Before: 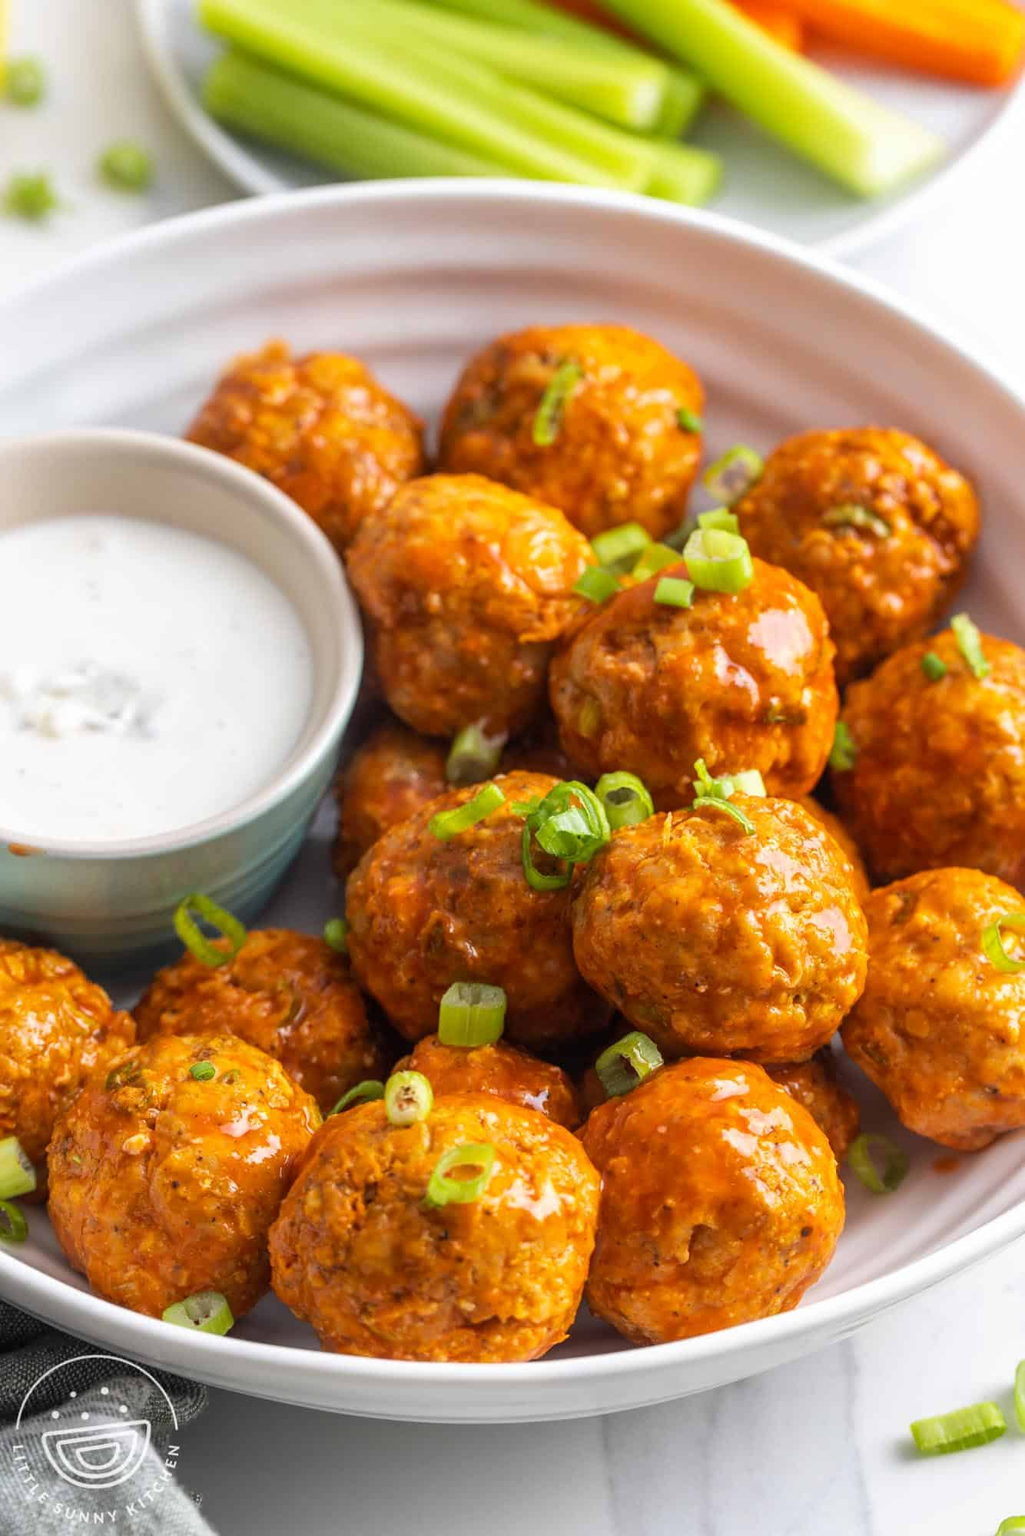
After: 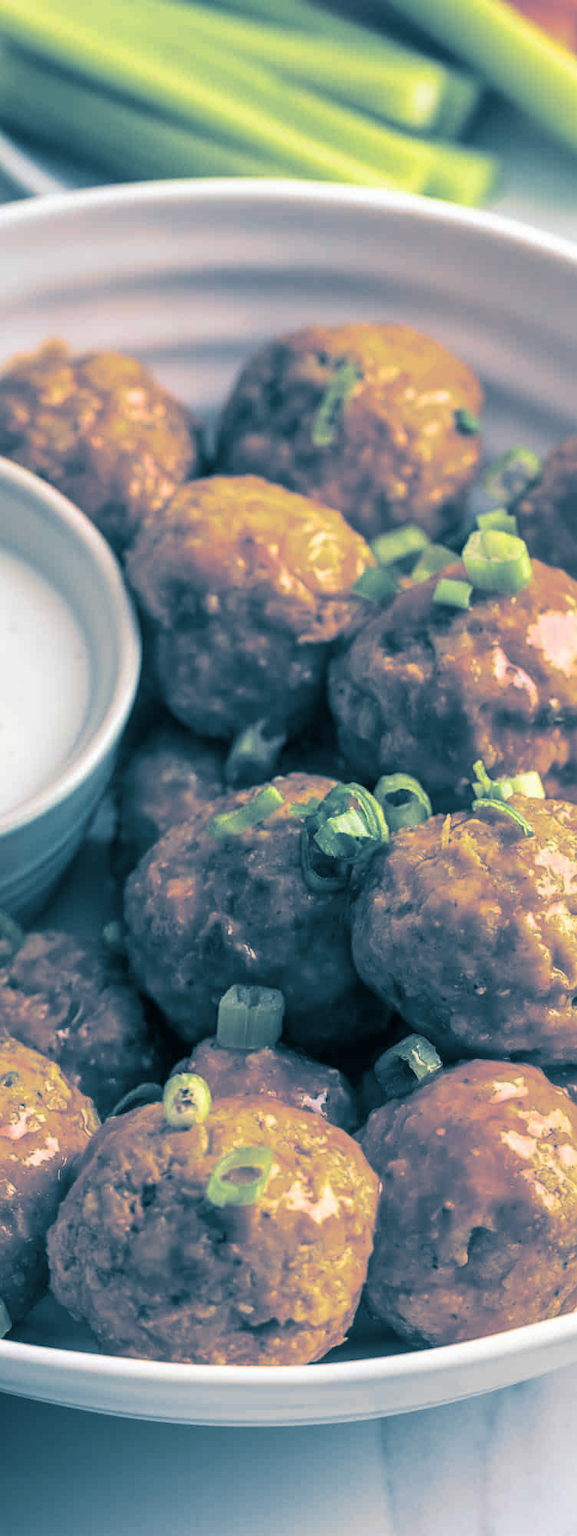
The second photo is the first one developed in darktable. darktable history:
crop: left 21.674%, right 22.086%
split-toning: shadows › hue 212.4°, balance -70
